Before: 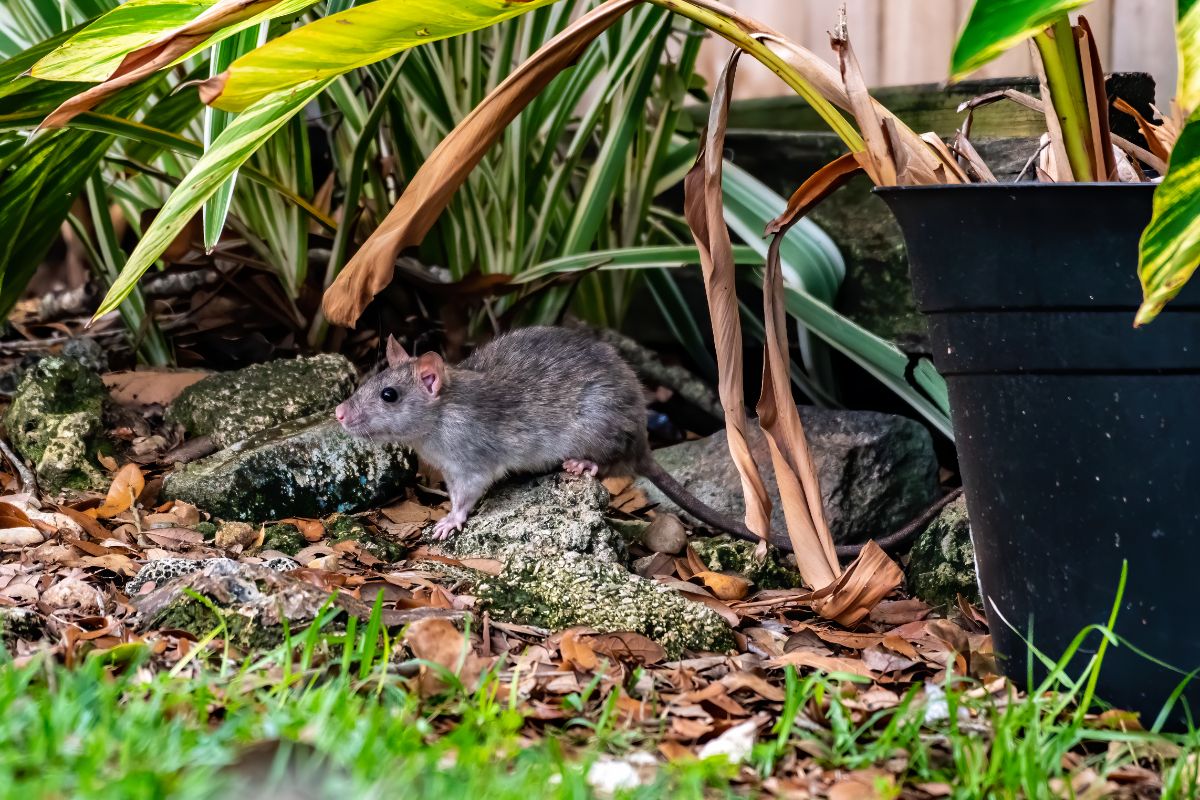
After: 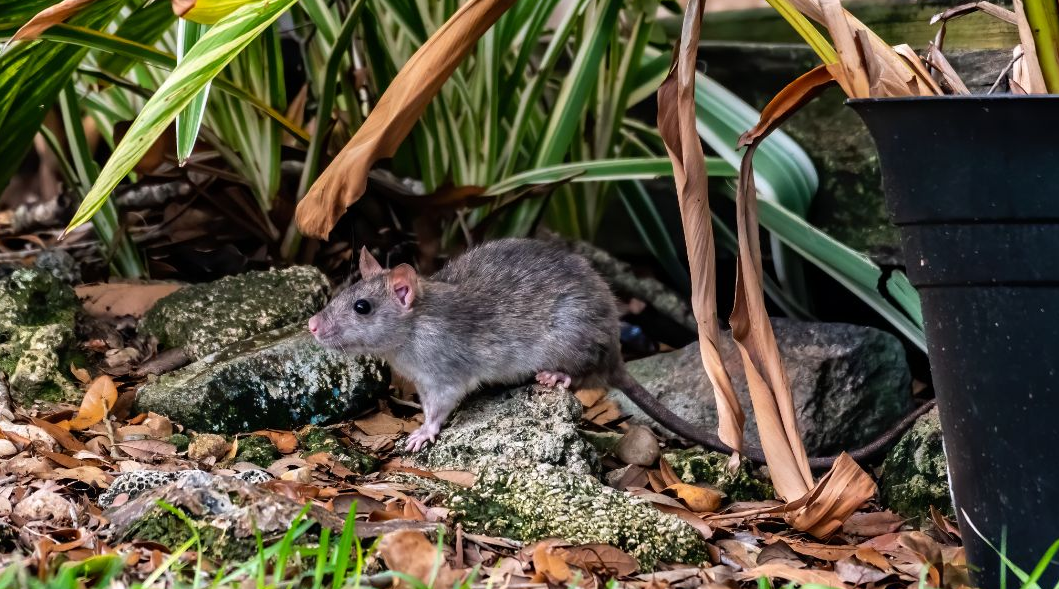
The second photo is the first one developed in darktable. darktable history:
crop and rotate: left 2.332%, top 11.041%, right 9.368%, bottom 15.334%
